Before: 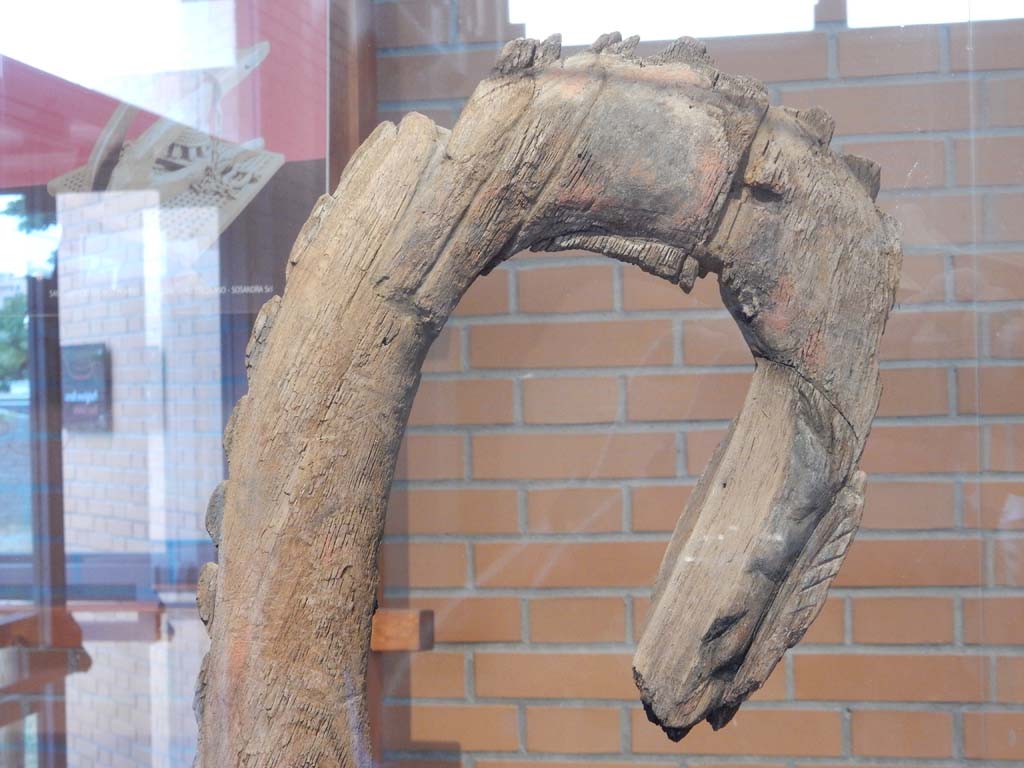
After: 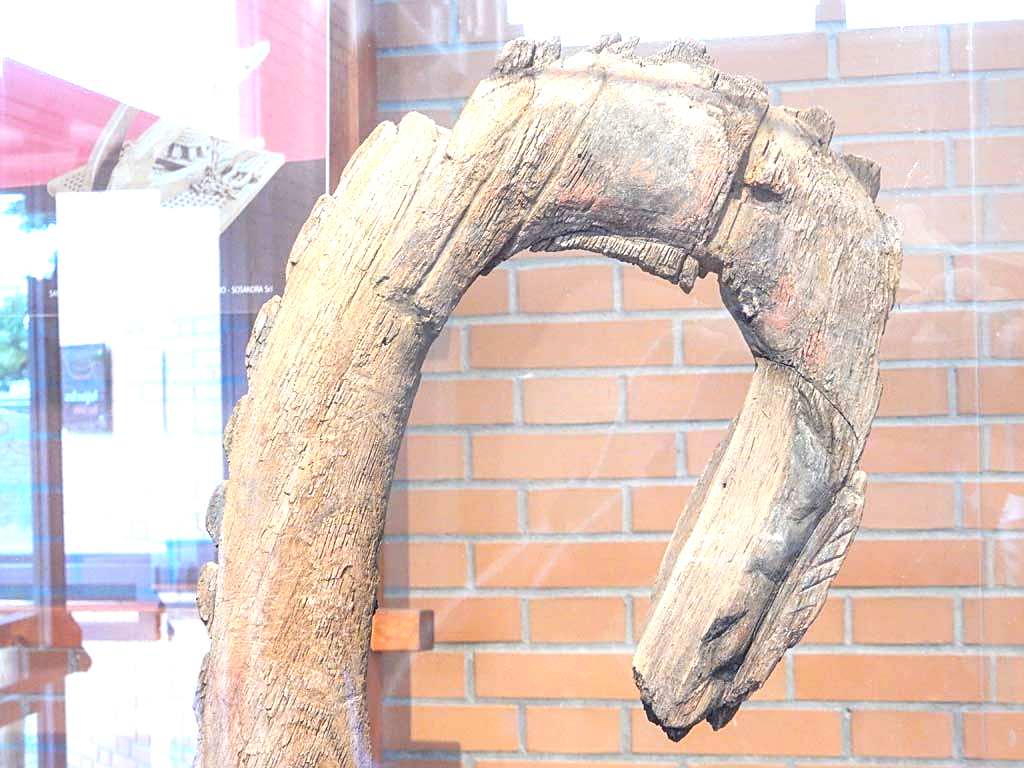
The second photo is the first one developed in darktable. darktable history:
exposure: exposure 1.208 EV, compensate exposure bias true, compensate highlight preservation false
sharpen: on, module defaults
contrast brightness saturation: contrast -0.098, brightness 0.051, saturation 0.084
local contrast: on, module defaults
